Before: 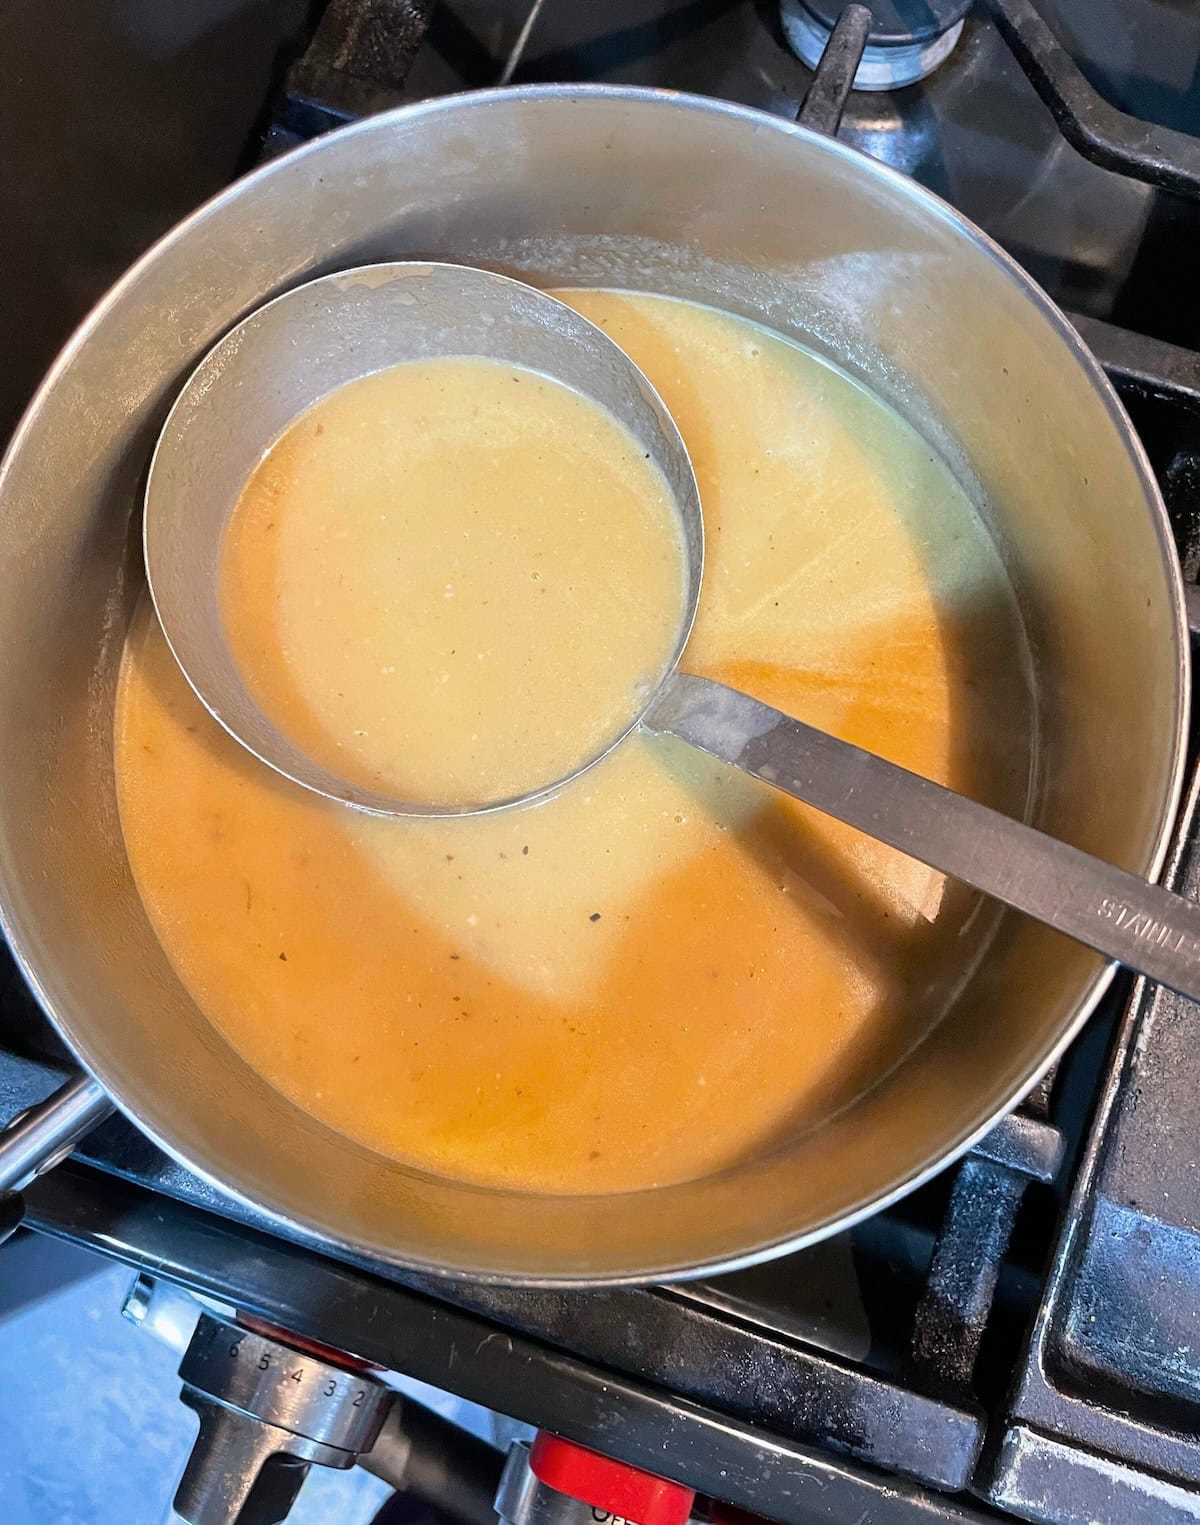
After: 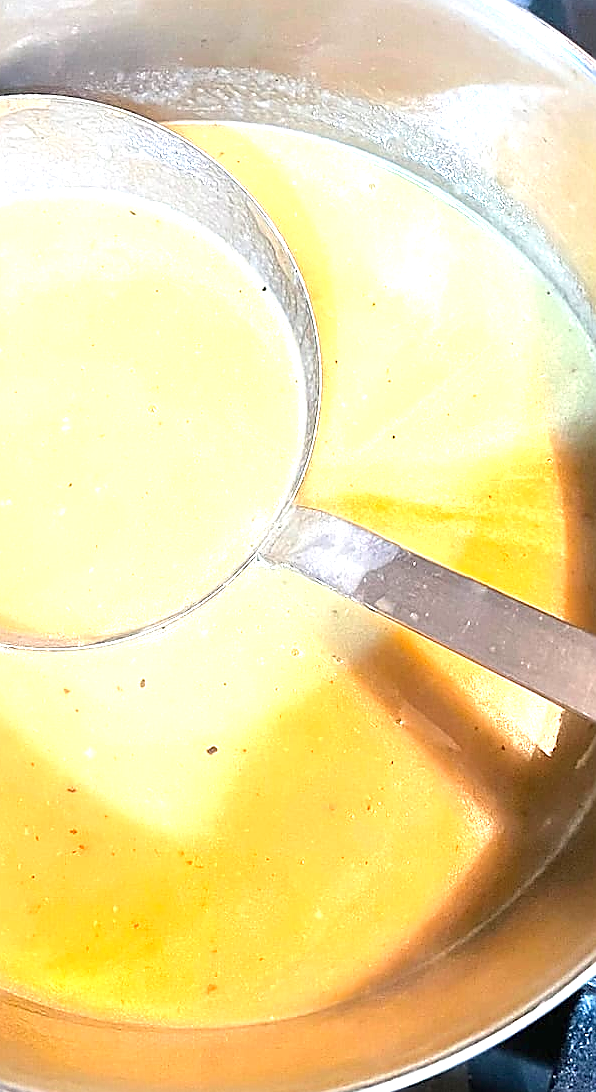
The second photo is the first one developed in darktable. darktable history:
exposure: black level correction 0, exposure 1.287 EV, compensate exposure bias true, compensate highlight preservation false
sharpen: radius 1.398, amount 1.249, threshold 0.768
crop: left 31.976%, top 10.998%, right 18.345%, bottom 17.368%
